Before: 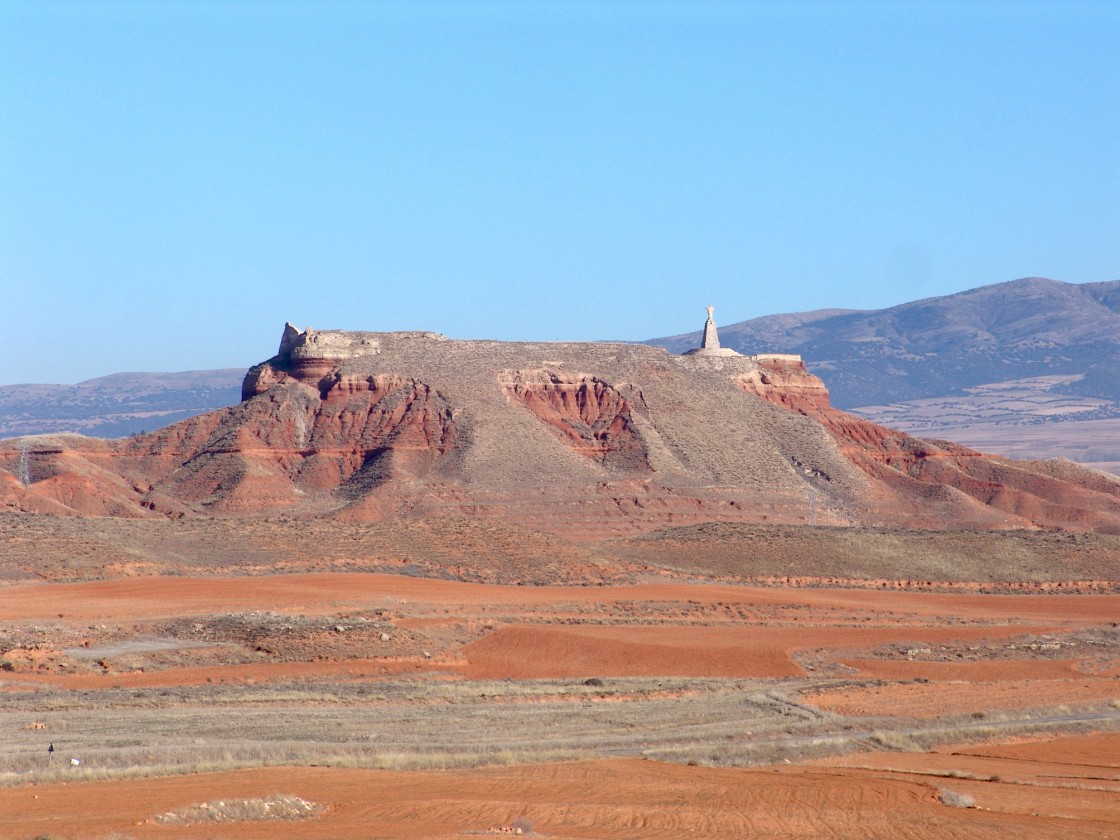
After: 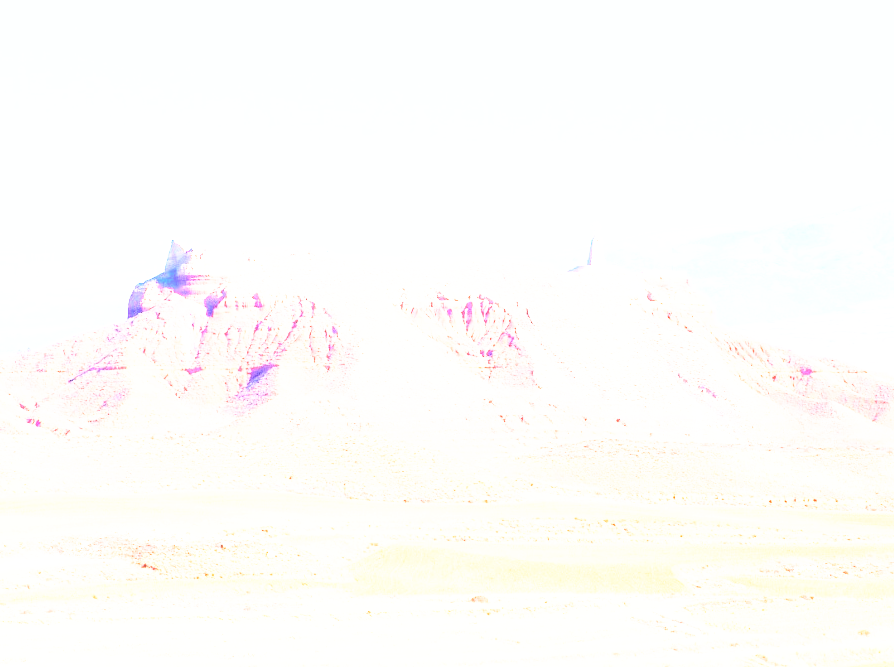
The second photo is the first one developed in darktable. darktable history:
crop and rotate: left 10.194%, top 9.988%, right 9.919%, bottom 10.561%
base curve: curves: ch0 [(0, 0) (0.007, 0.004) (0.027, 0.03) (0.046, 0.07) (0.207, 0.54) (0.442, 0.872) (0.673, 0.972) (1, 1)], preserve colors none
contrast brightness saturation: brightness 0.987
exposure: black level correction 0, exposure 1.954 EV, compensate exposure bias true, compensate highlight preservation false
